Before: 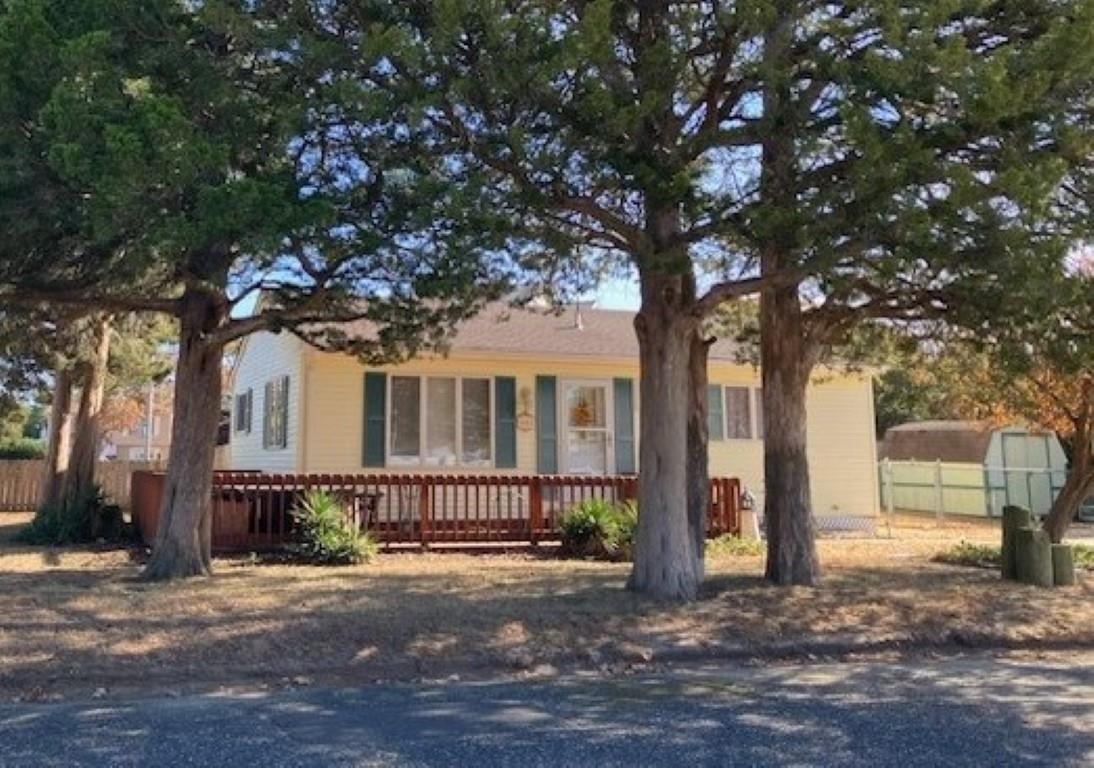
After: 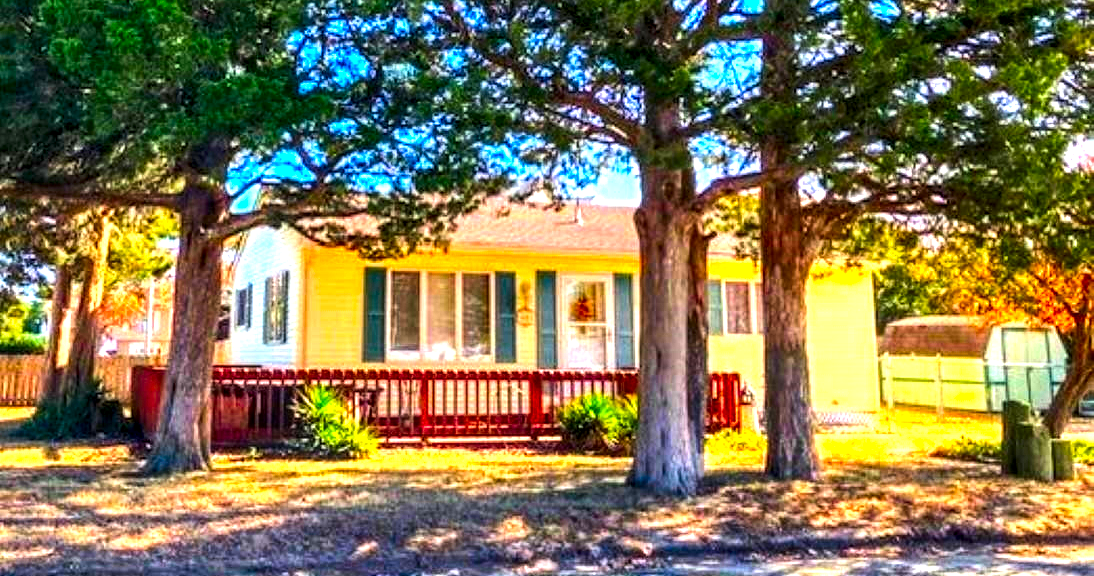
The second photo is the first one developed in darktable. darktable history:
exposure: black level correction -0.002, exposure 0.54 EV, compensate highlight preservation false
crop: top 13.673%, bottom 11.269%
local contrast: highlights 2%, shadows 2%, detail 182%
tone equalizer: -8 EV -0.784 EV, -7 EV -0.716 EV, -6 EV -0.606 EV, -5 EV -0.414 EV, -3 EV 0.396 EV, -2 EV 0.6 EV, -1 EV 0.684 EV, +0 EV 0.78 EV, edges refinement/feathering 500, mask exposure compensation -1.57 EV, preserve details no
color correction: highlights b* 0.024, saturation 2.97
